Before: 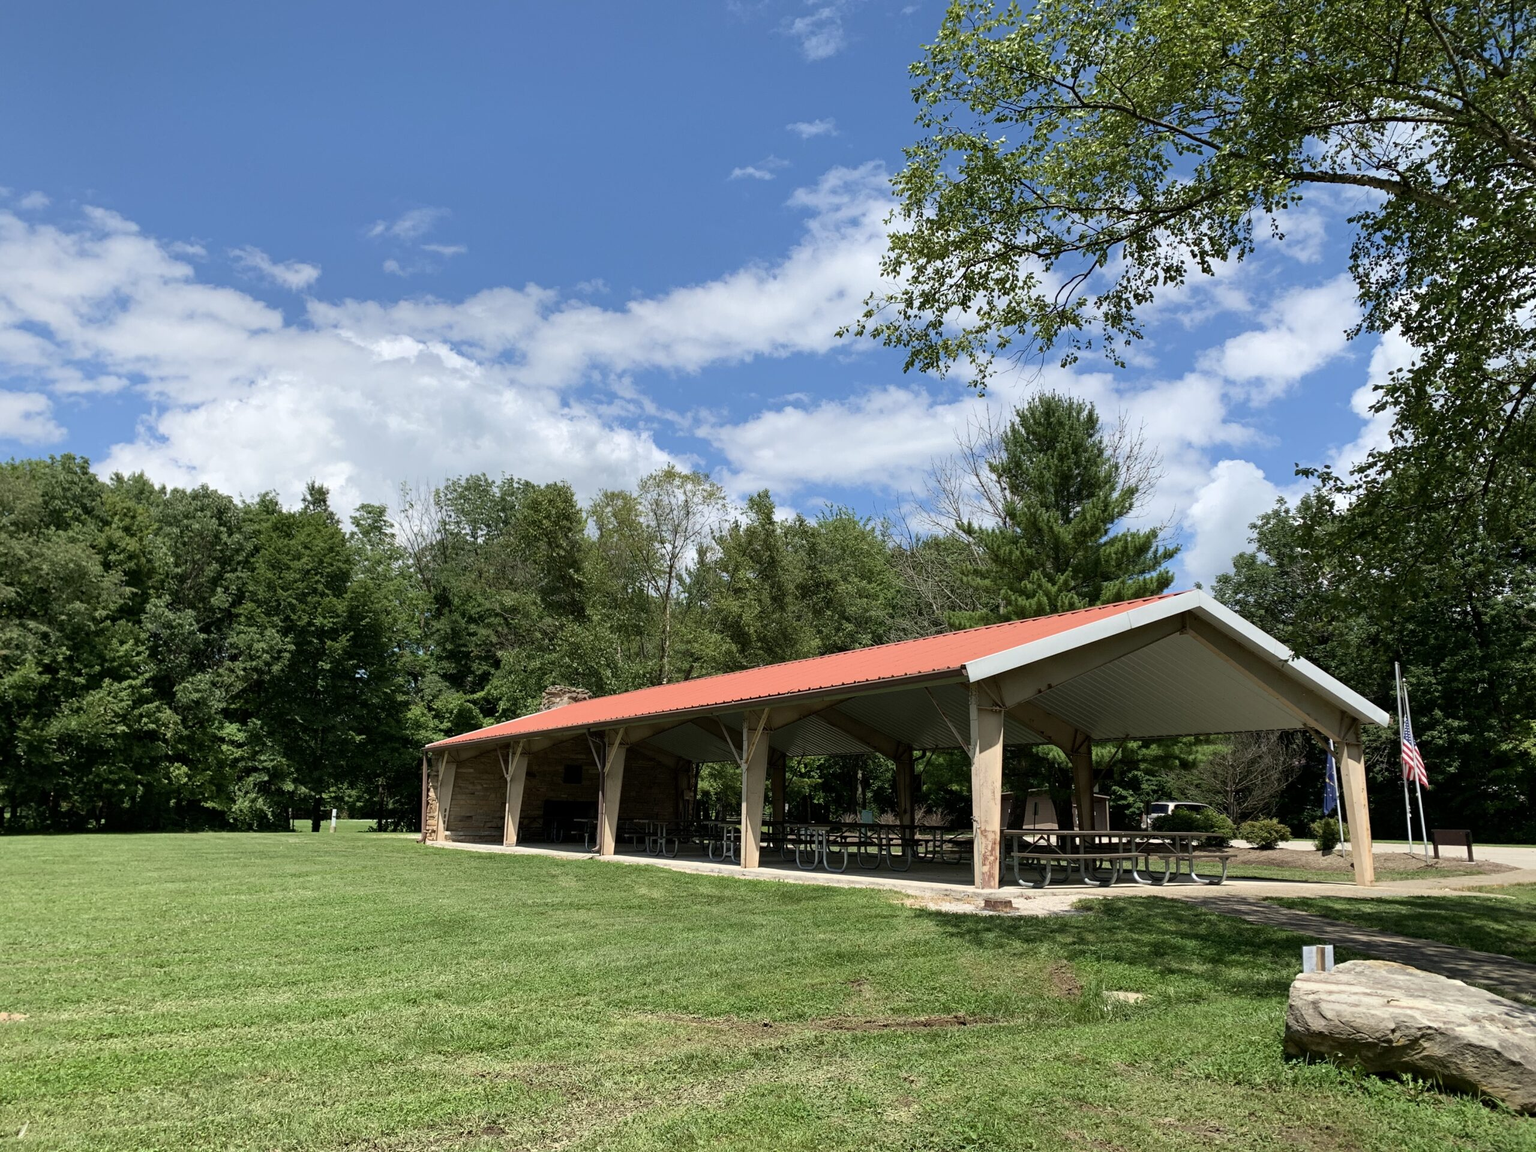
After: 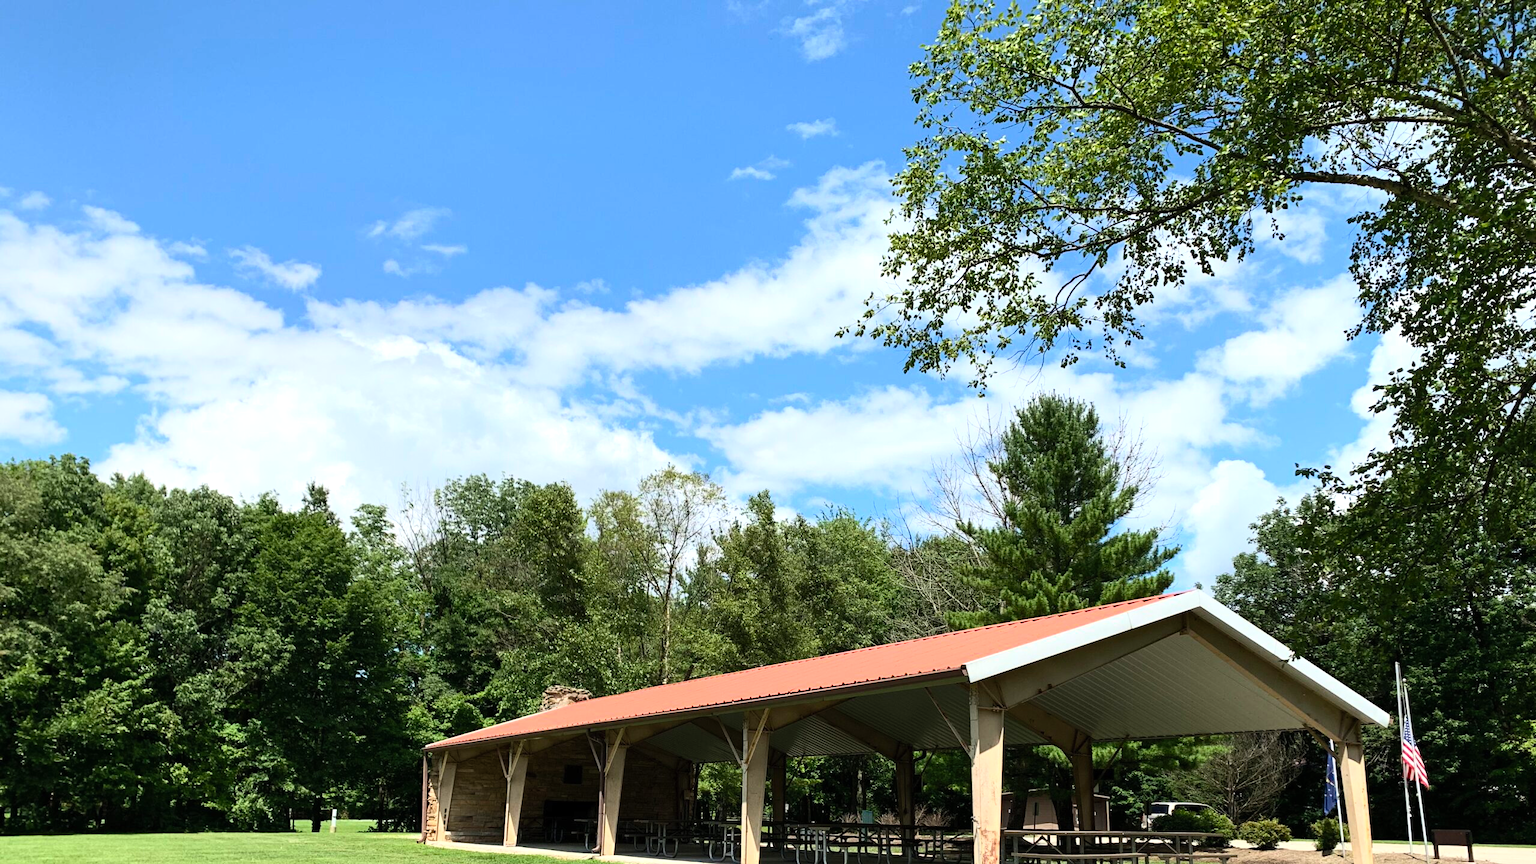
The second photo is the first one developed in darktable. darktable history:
tone equalizer: -8 EV -0.417 EV, -7 EV -0.389 EV, -6 EV -0.333 EV, -5 EV -0.222 EV, -3 EV 0.222 EV, -2 EV 0.333 EV, -1 EV 0.389 EV, +0 EV 0.417 EV, edges refinement/feathering 500, mask exposure compensation -1.57 EV, preserve details no
crop: bottom 24.988%
contrast brightness saturation: contrast 0.2, brightness 0.16, saturation 0.22
